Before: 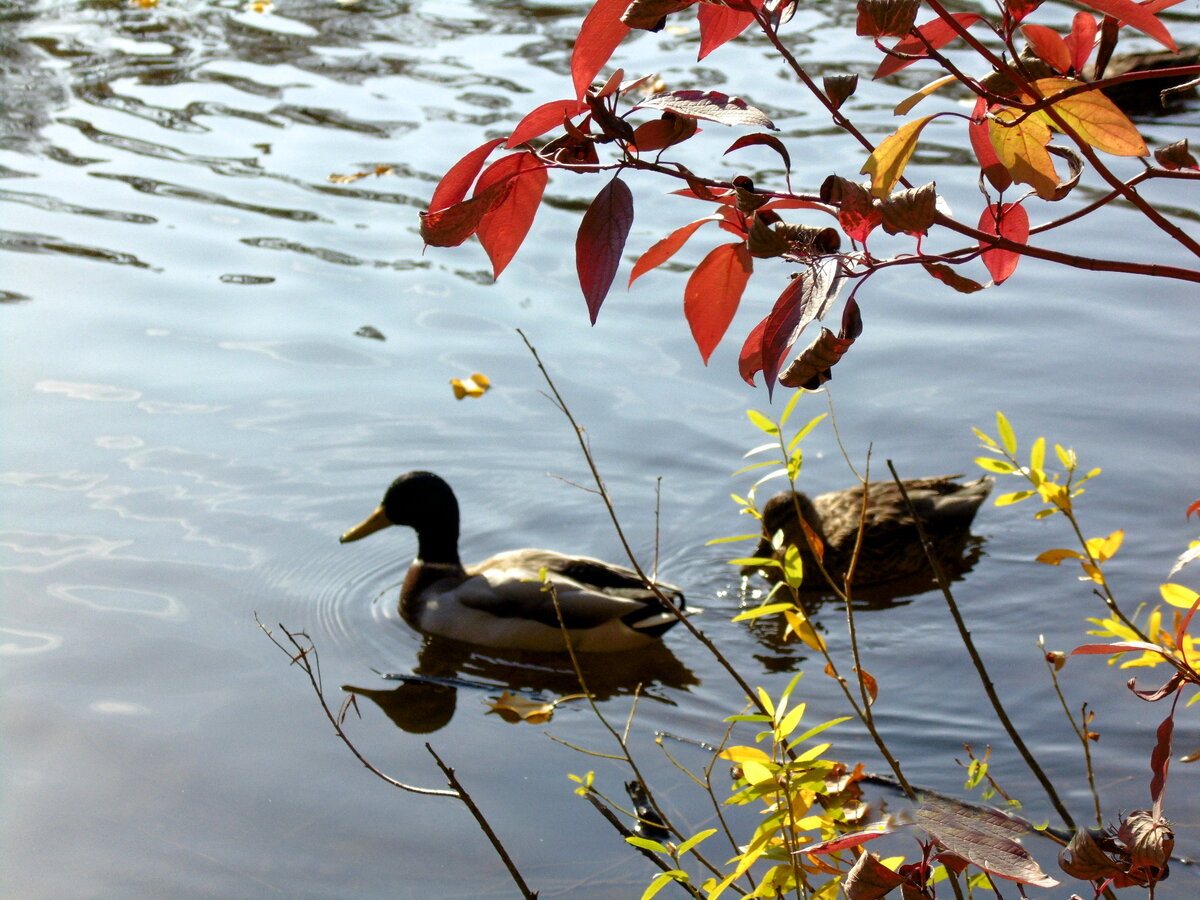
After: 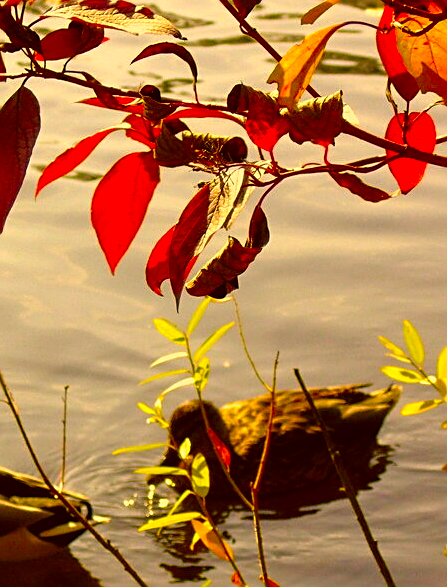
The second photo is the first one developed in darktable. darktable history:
crop and rotate: left 49.47%, top 10.135%, right 13.226%, bottom 24.577%
color correction: highlights a* 10.71, highlights b* 30.16, shadows a* 2.85, shadows b* 17.36, saturation 1.75
sharpen: on, module defaults
